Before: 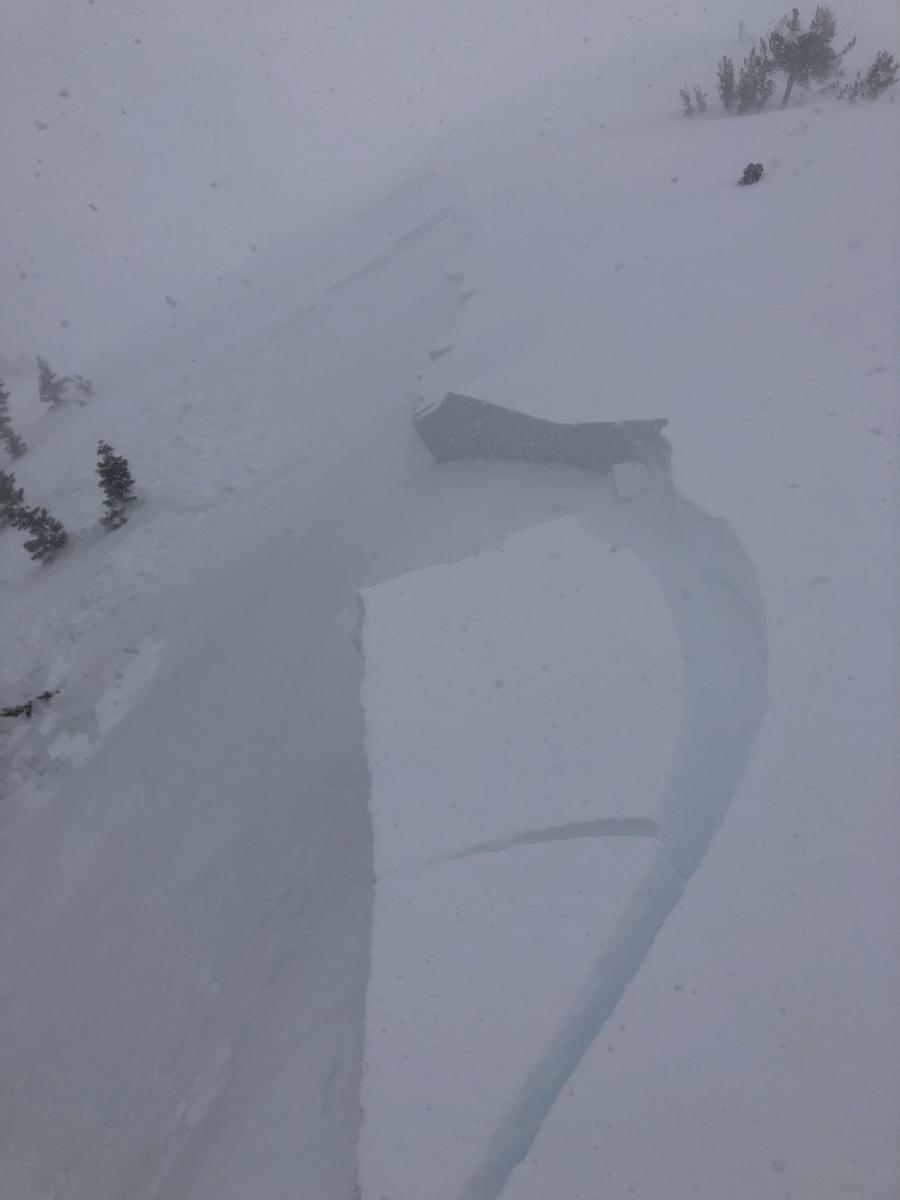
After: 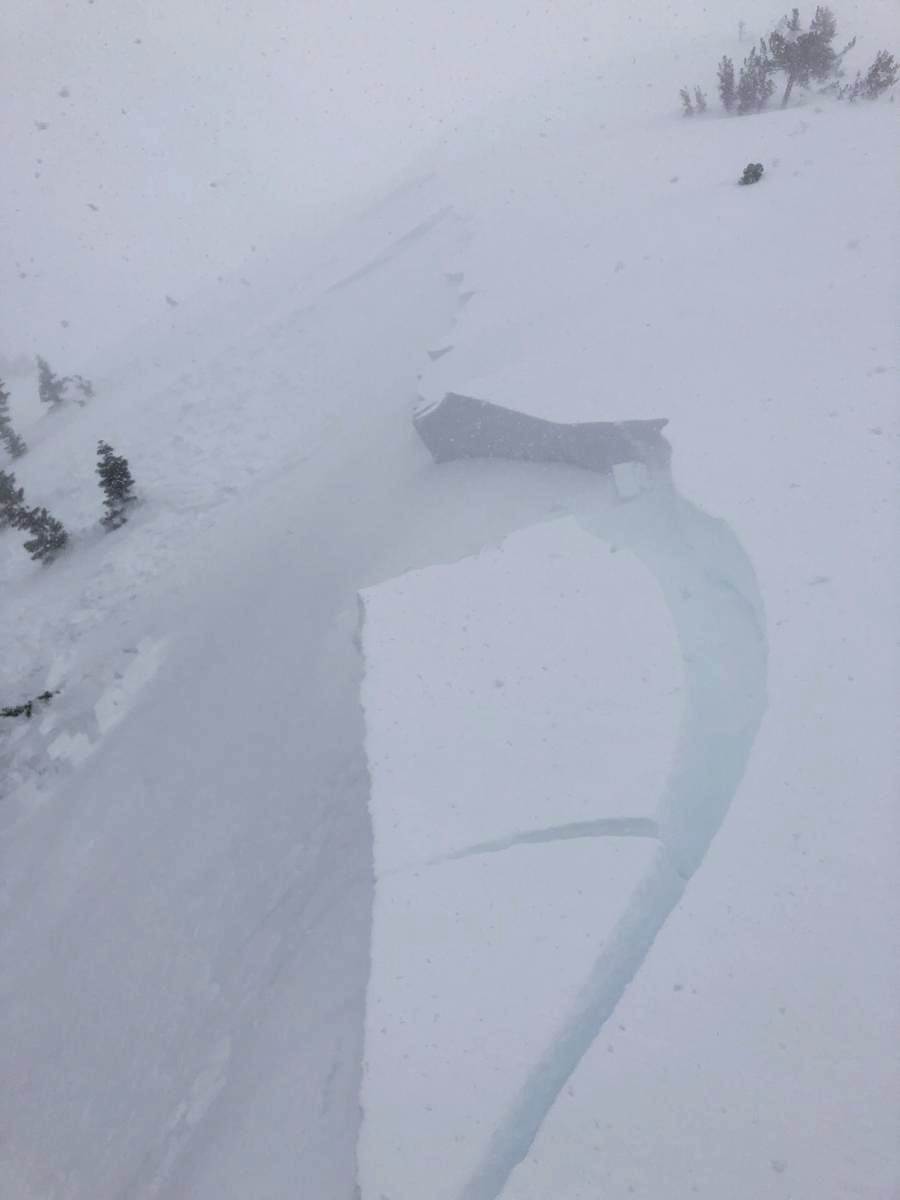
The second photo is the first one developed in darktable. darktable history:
rgb levels: levels [[0.01, 0.419, 0.839], [0, 0.5, 1], [0, 0.5, 1]]
base curve: curves: ch0 [(0, 0) (0.088, 0.125) (0.176, 0.251) (0.354, 0.501) (0.613, 0.749) (1, 0.877)], preserve colors none
